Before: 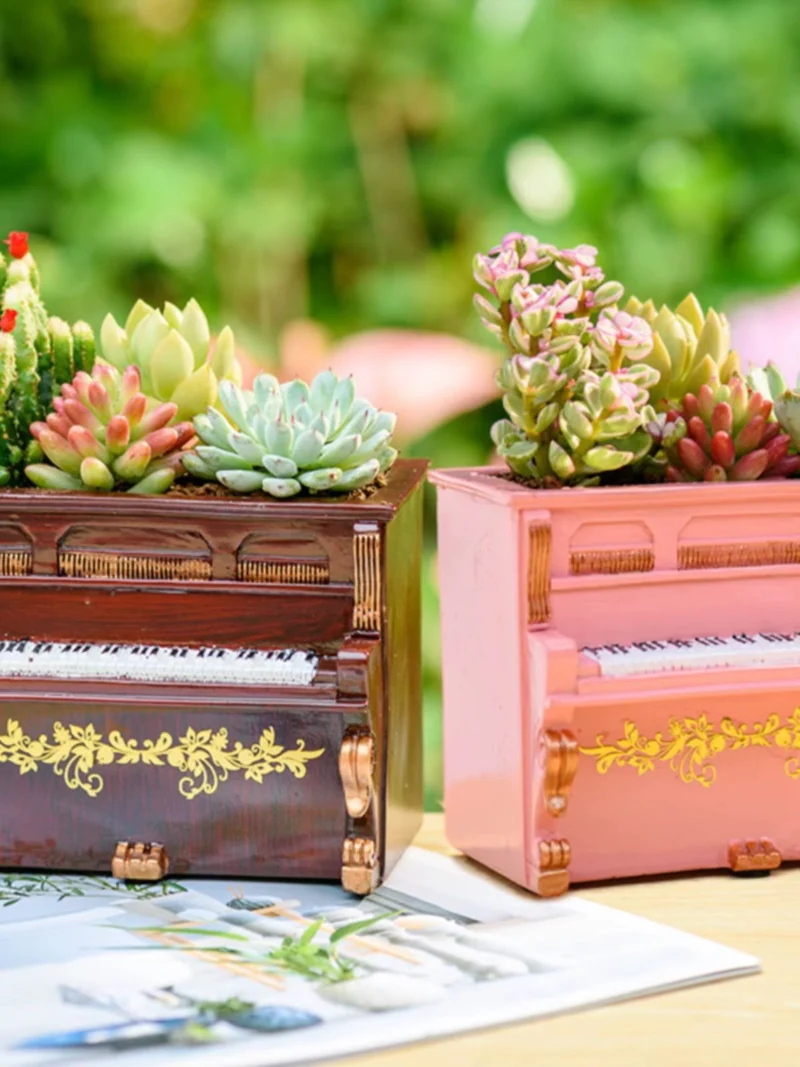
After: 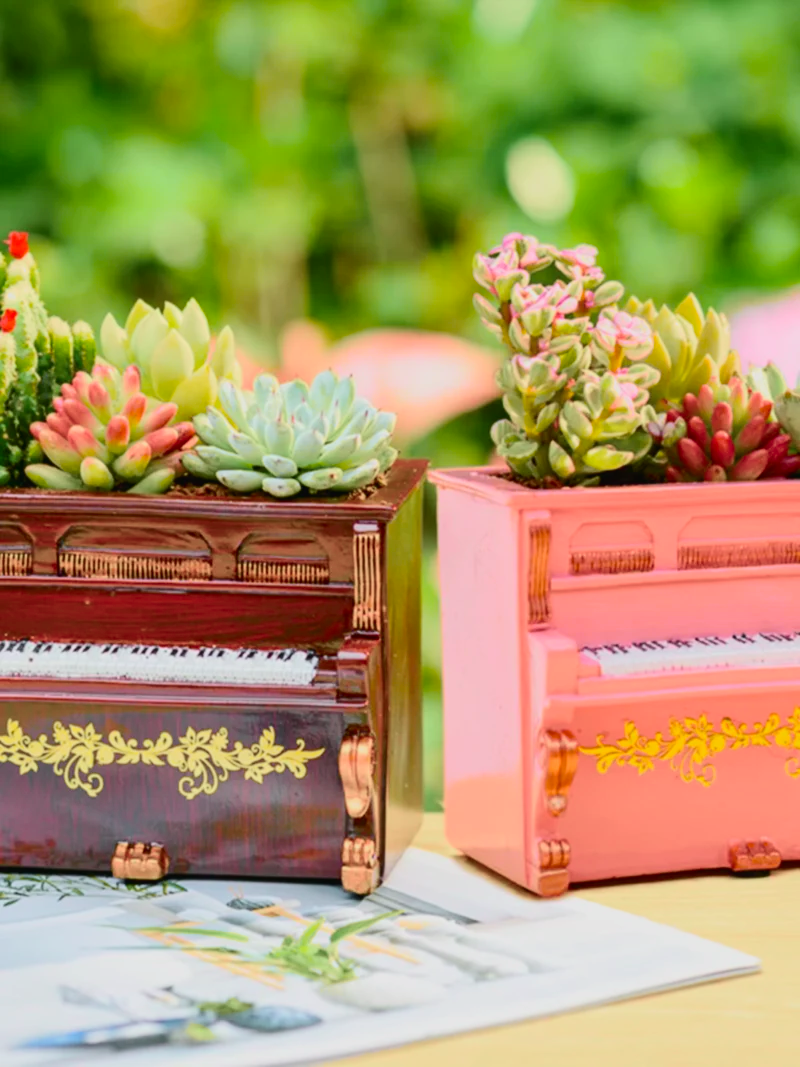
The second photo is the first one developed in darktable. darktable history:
tone curve: curves: ch0 [(0, 0.018) (0.036, 0.038) (0.15, 0.131) (0.27, 0.247) (0.545, 0.561) (0.761, 0.761) (1, 0.919)]; ch1 [(0, 0) (0.179, 0.173) (0.322, 0.32) (0.429, 0.431) (0.502, 0.5) (0.519, 0.522) (0.562, 0.588) (0.625, 0.67) (0.711, 0.745) (1, 1)]; ch2 [(0, 0) (0.29, 0.295) (0.404, 0.436) (0.497, 0.499) (0.521, 0.523) (0.561, 0.605) (0.657, 0.655) (0.712, 0.764) (1, 1)], color space Lab, independent channels, preserve colors none
